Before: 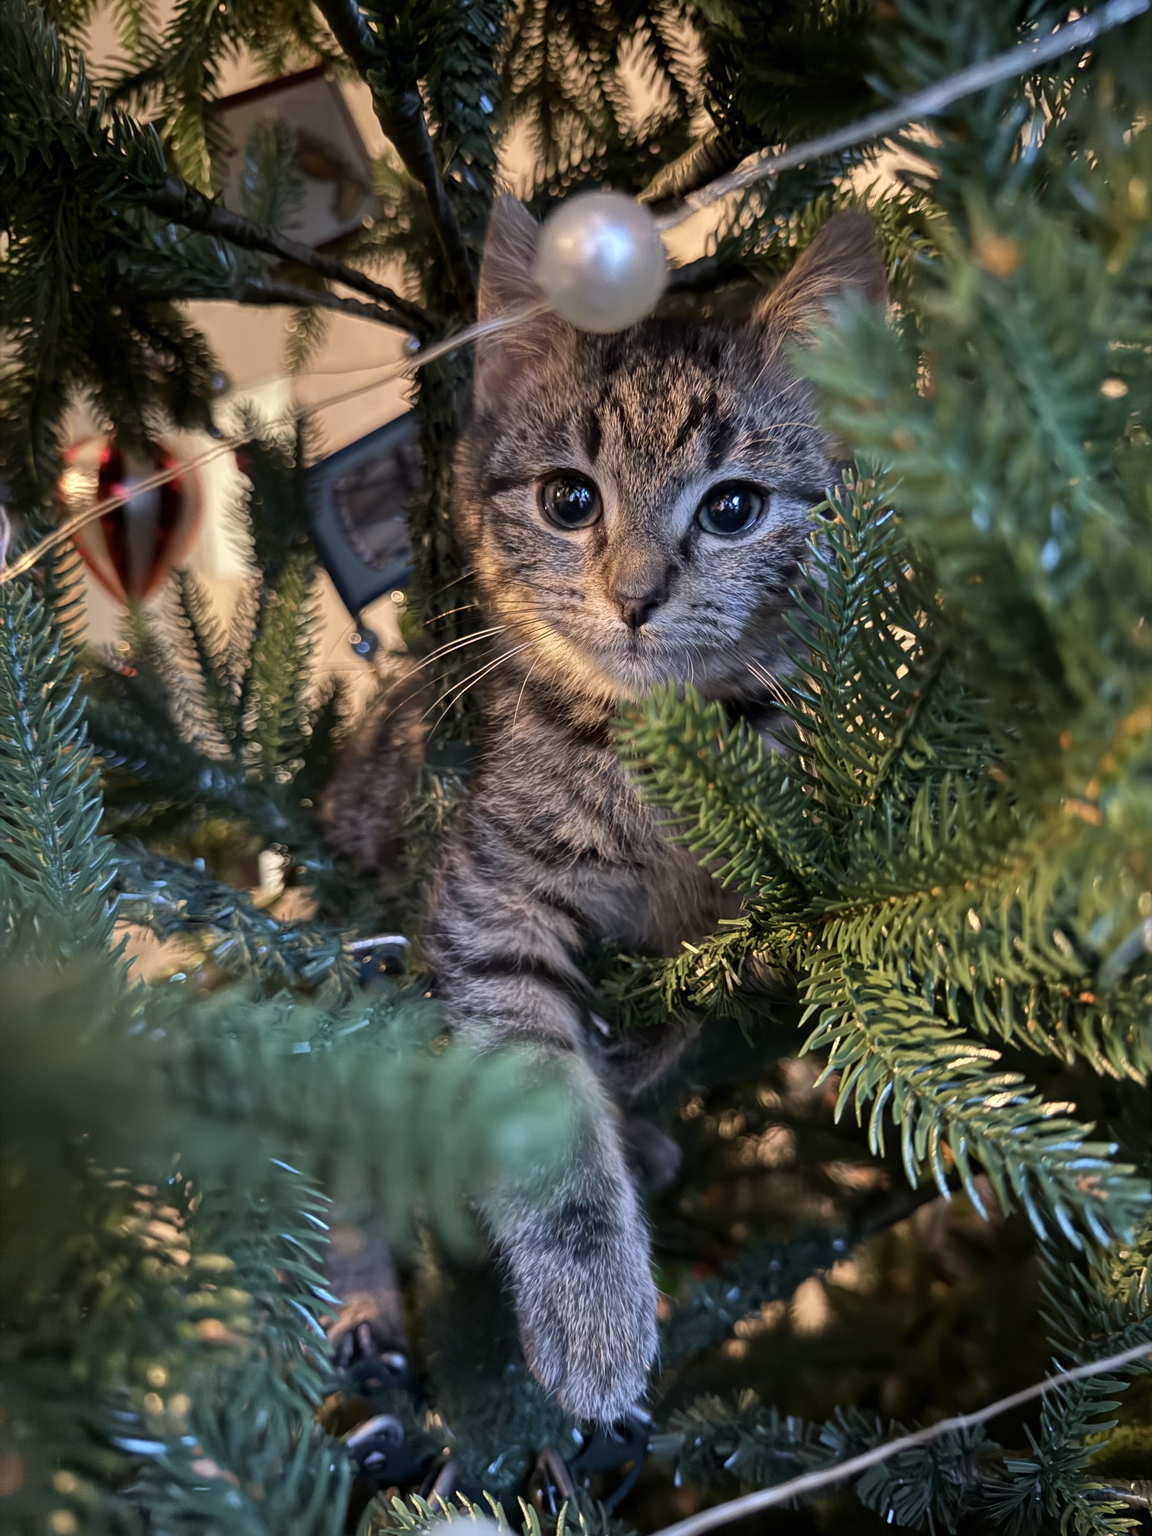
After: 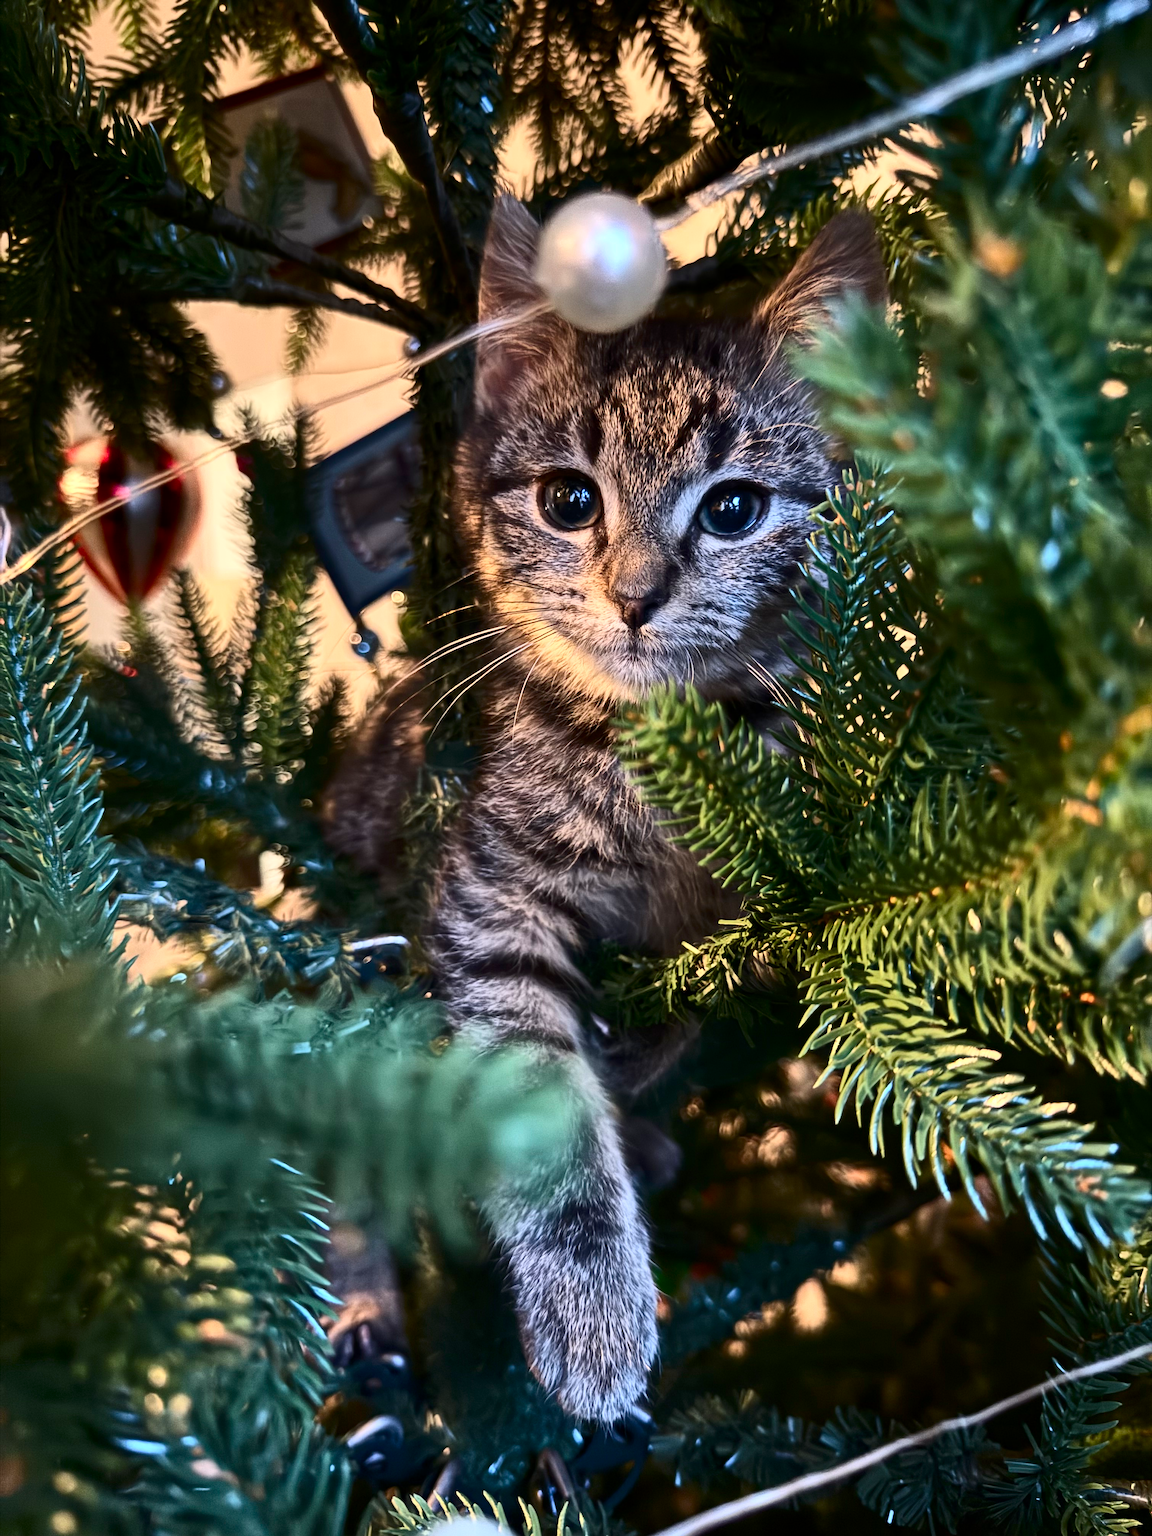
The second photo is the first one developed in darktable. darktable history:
contrast brightness saturation: contrast 0.405, brightness 0.097, saturation 0.213
